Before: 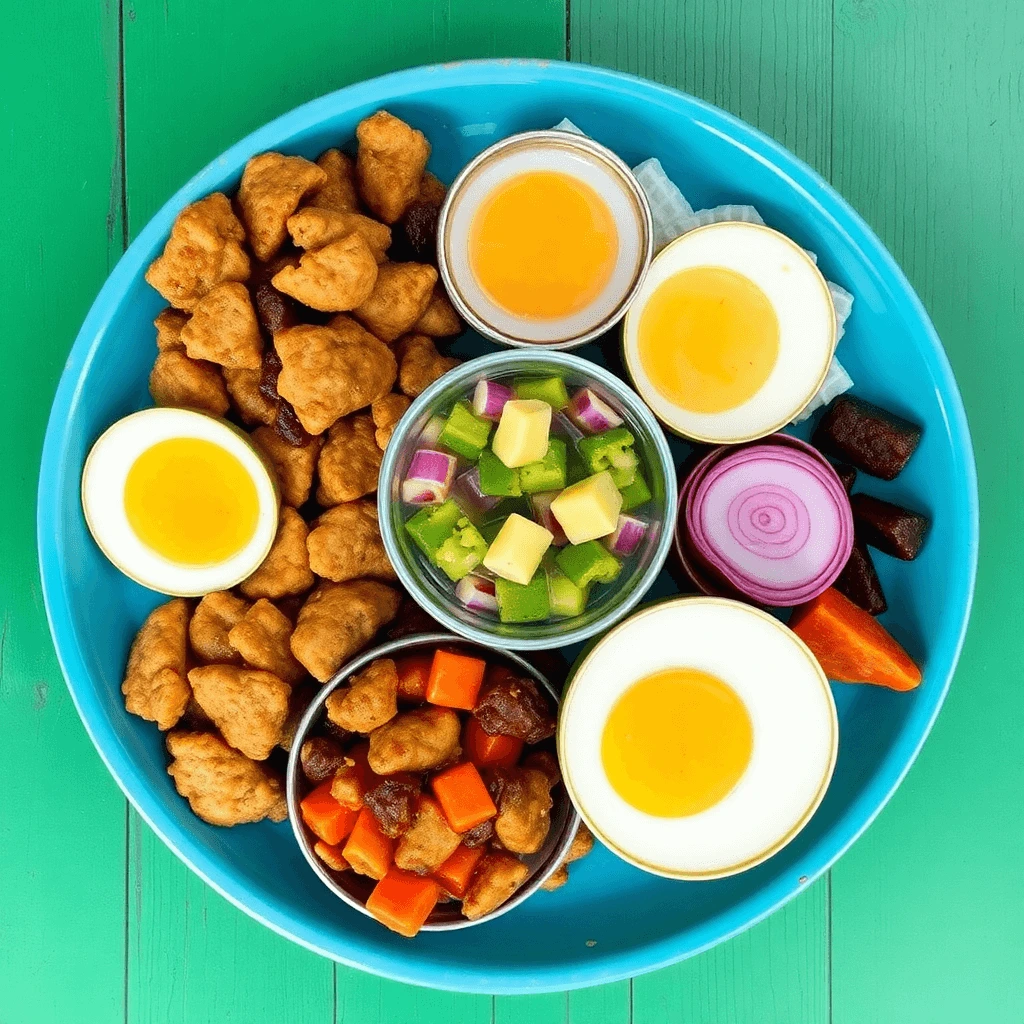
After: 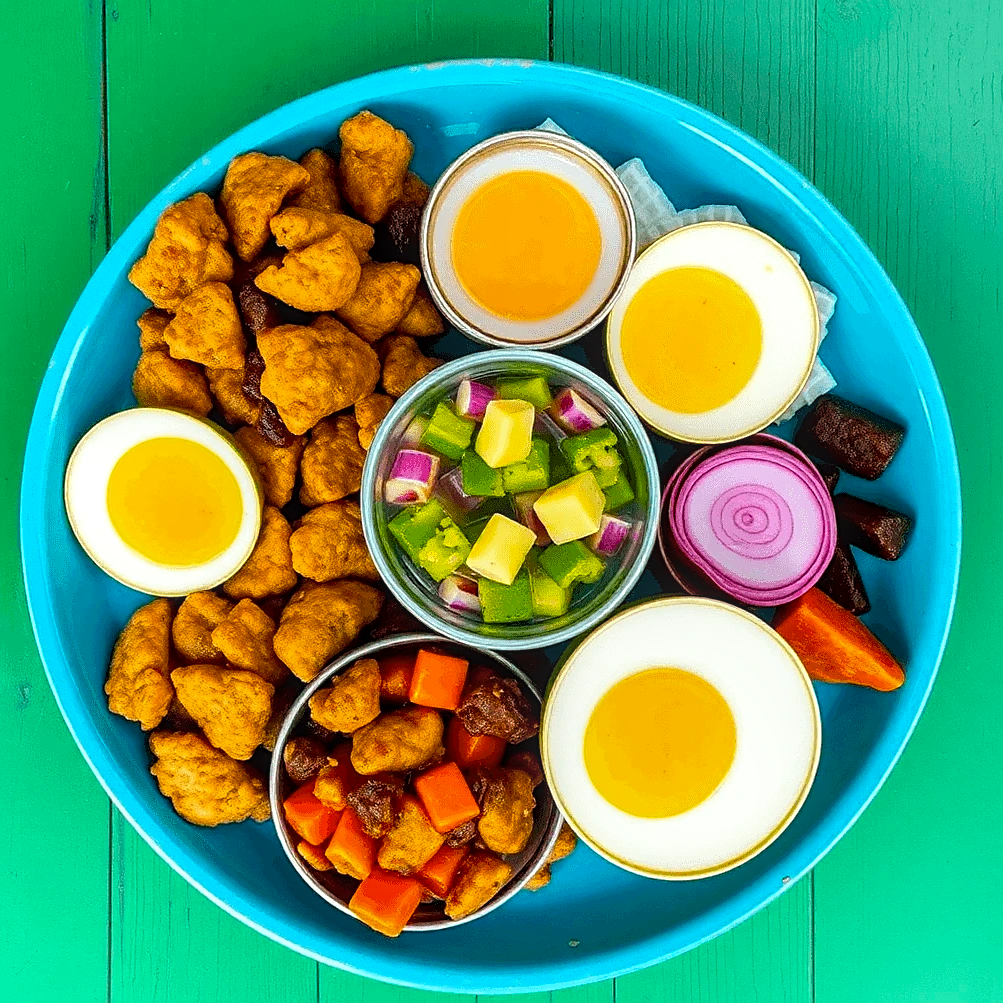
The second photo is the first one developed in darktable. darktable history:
crop: left 1.743%, right 0.268%, bottom 2.011%
sharpen: on, module defaults
color balance rgb: perceptual saturation grading › global saturation 25%, global vibrance 20%
local contrast: on, module defaults
